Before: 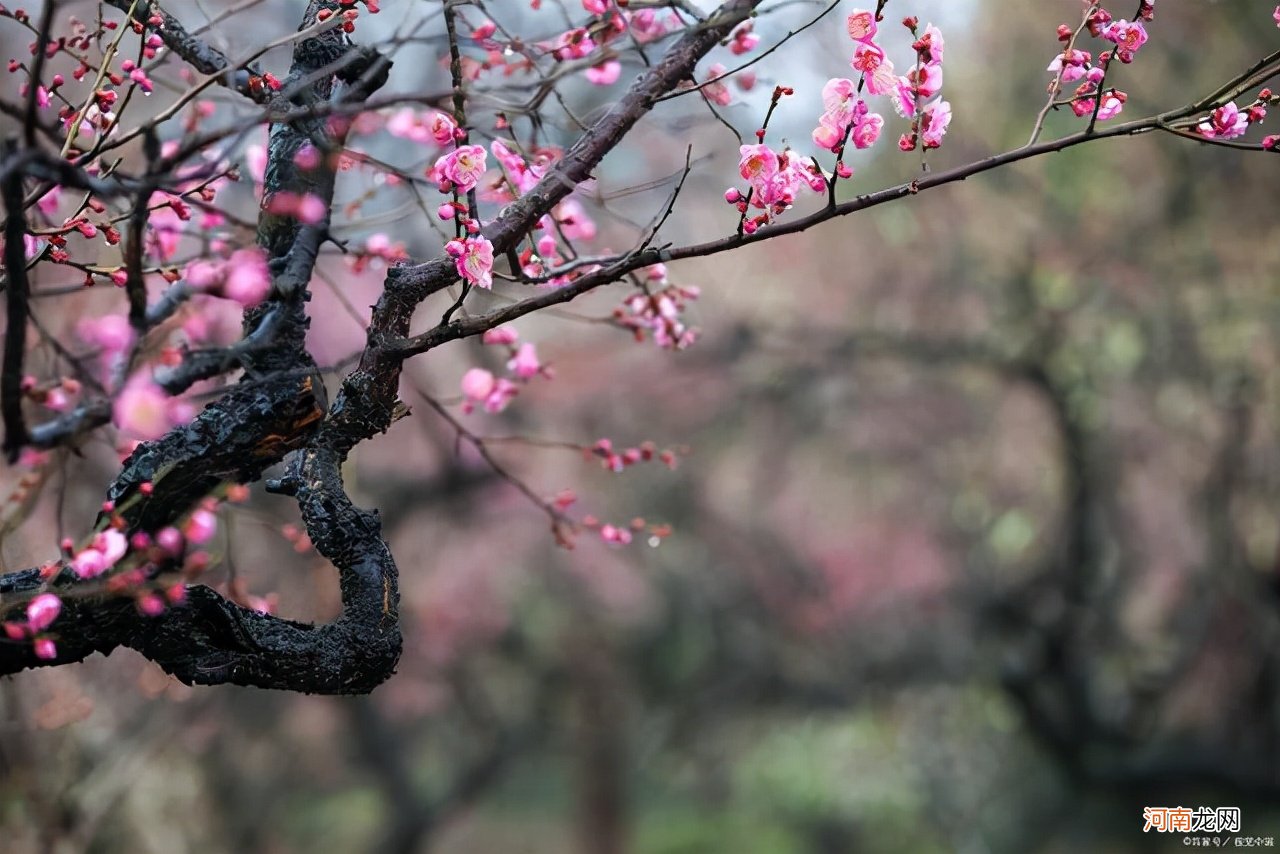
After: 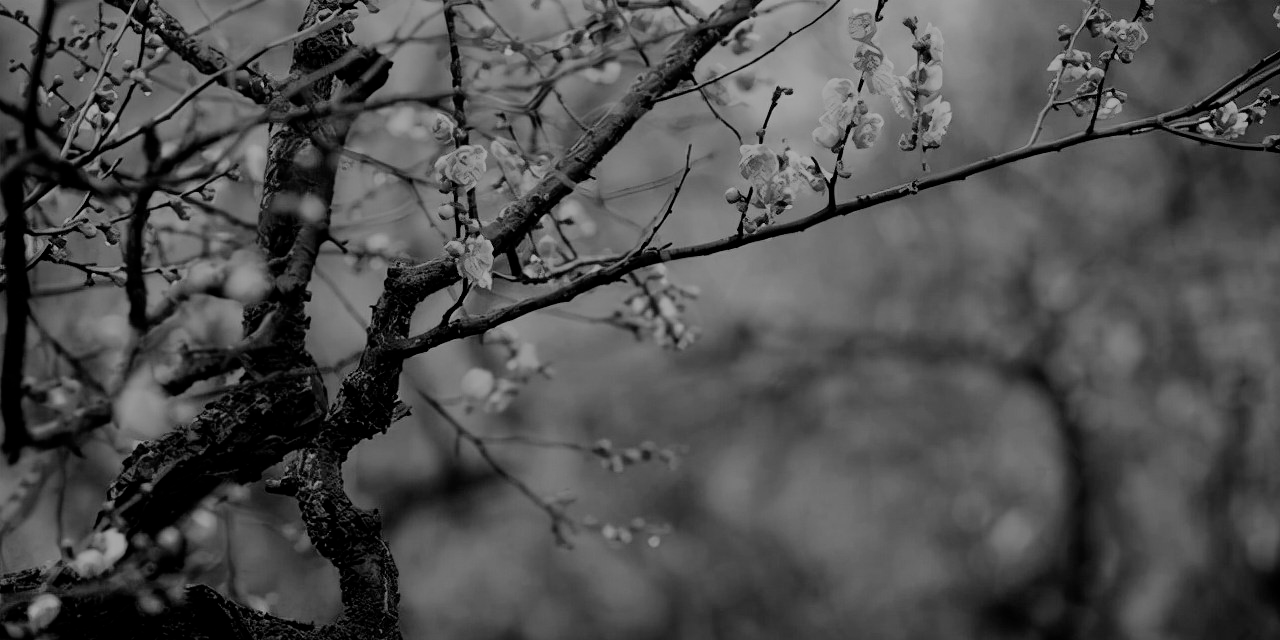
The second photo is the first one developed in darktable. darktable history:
crop: bottom 24.988%
filmic rgb: middle gray luminance 30%, black relative exposure -9 EV, white relative exposure 7 EV, threshold 6 EV, target black luminance 0%, hardness 2.94, latitude 2.04%, contrast 0.963, highlights saturation mix 5%, shadows ↔ highlights balance 12.16%, add noise in highlights 0, preserve chrominance no, color science v3 (2019), use custom middle-gray values true, iterations of high-quality reconstruction 0, contrast in highlights soft, enable highlight reconstruction true
monochrome: a 73.58, b 64.21
